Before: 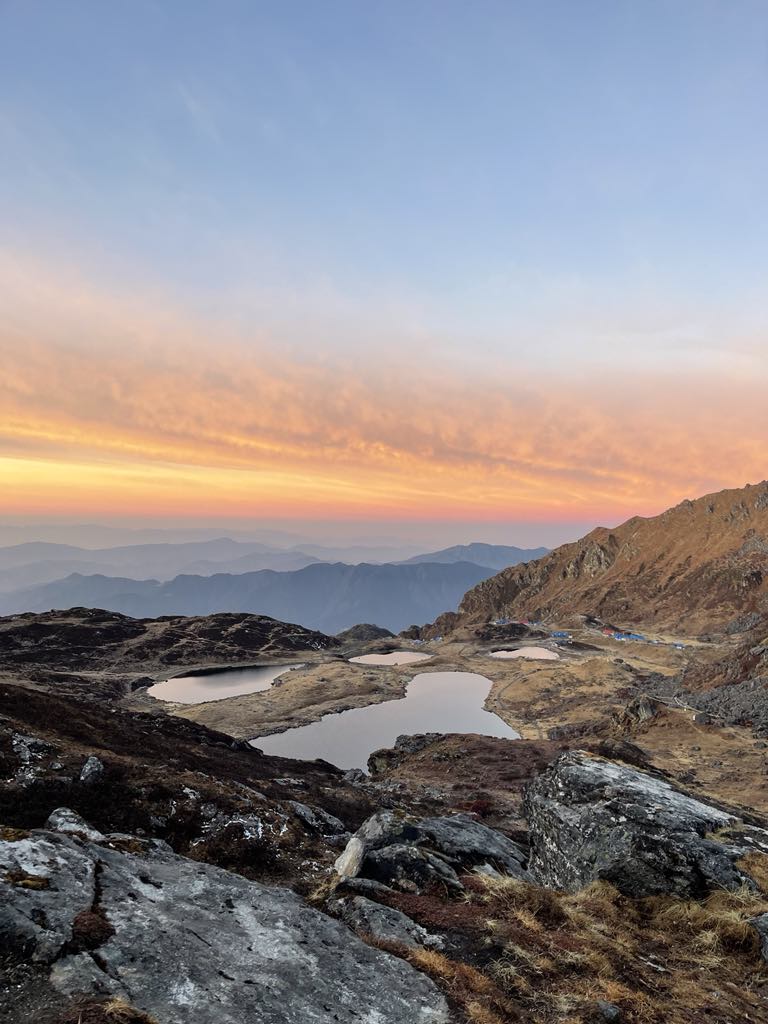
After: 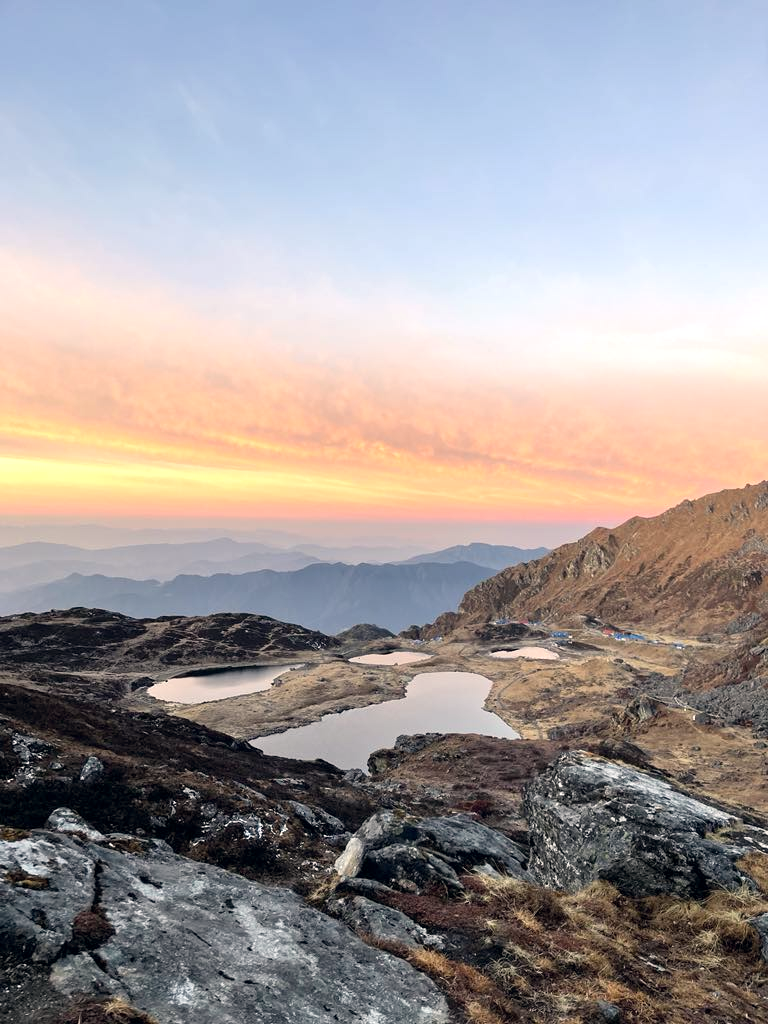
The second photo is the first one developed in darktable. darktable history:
color correction: highlights a* 2.75, highlights b* 5, shadows a* -2.04, shadows b* -4.84, saturation 0.8
exposure: black level correction 0.001, exposure 0.5 EV, compensate exposure bias true, compensate highlight preservation false
